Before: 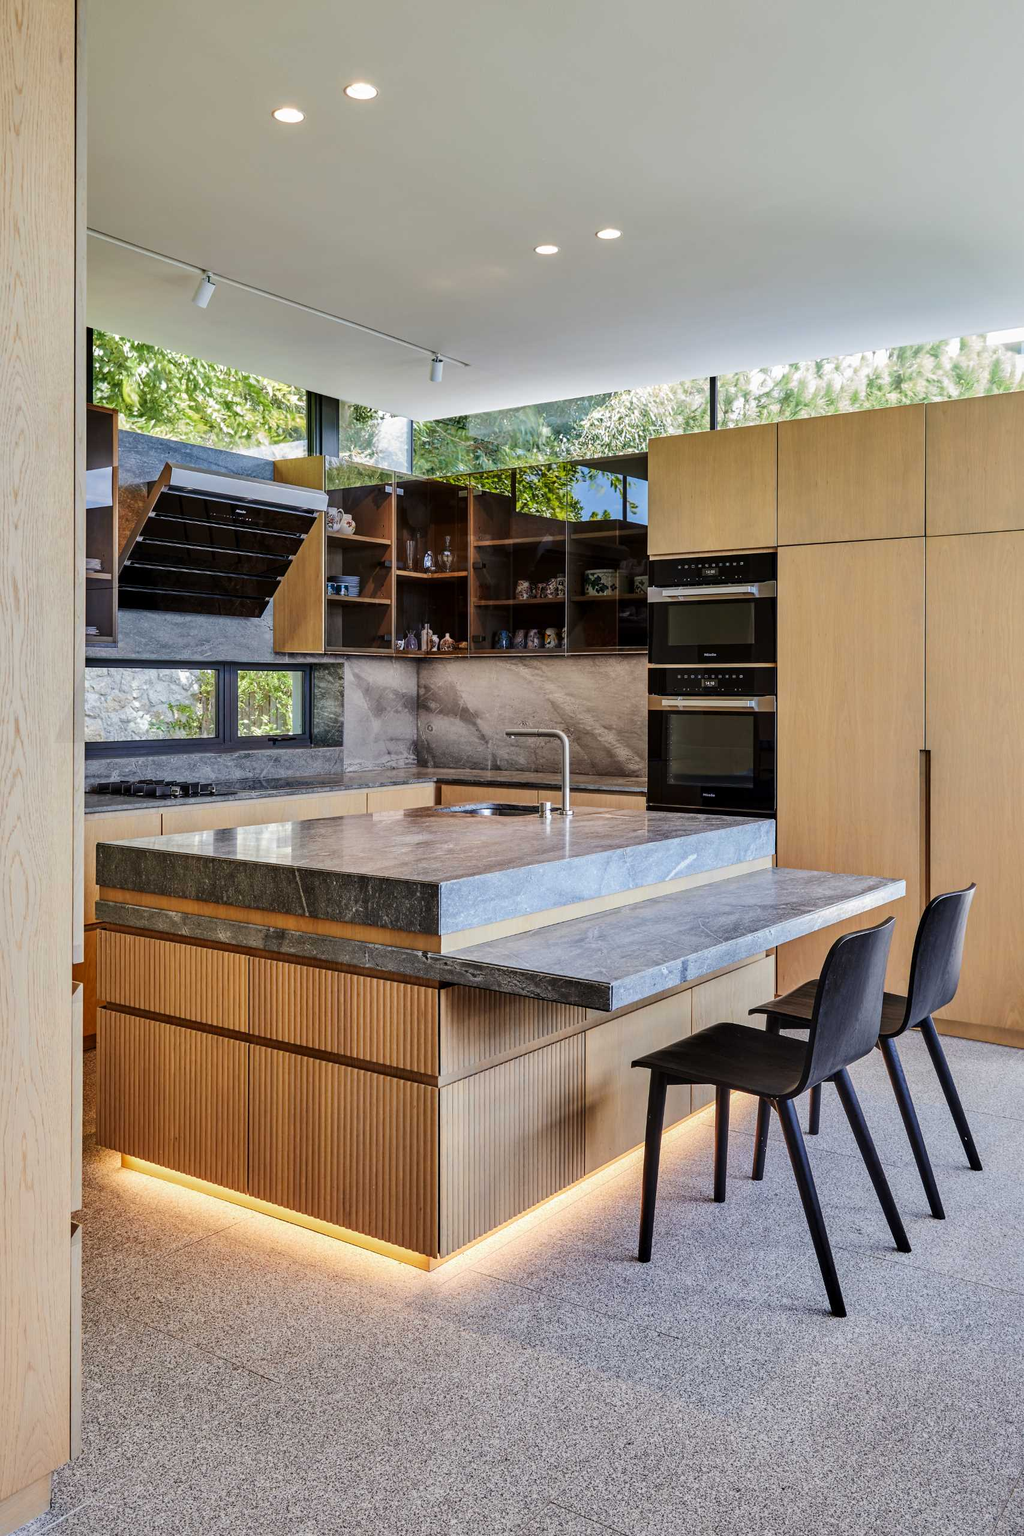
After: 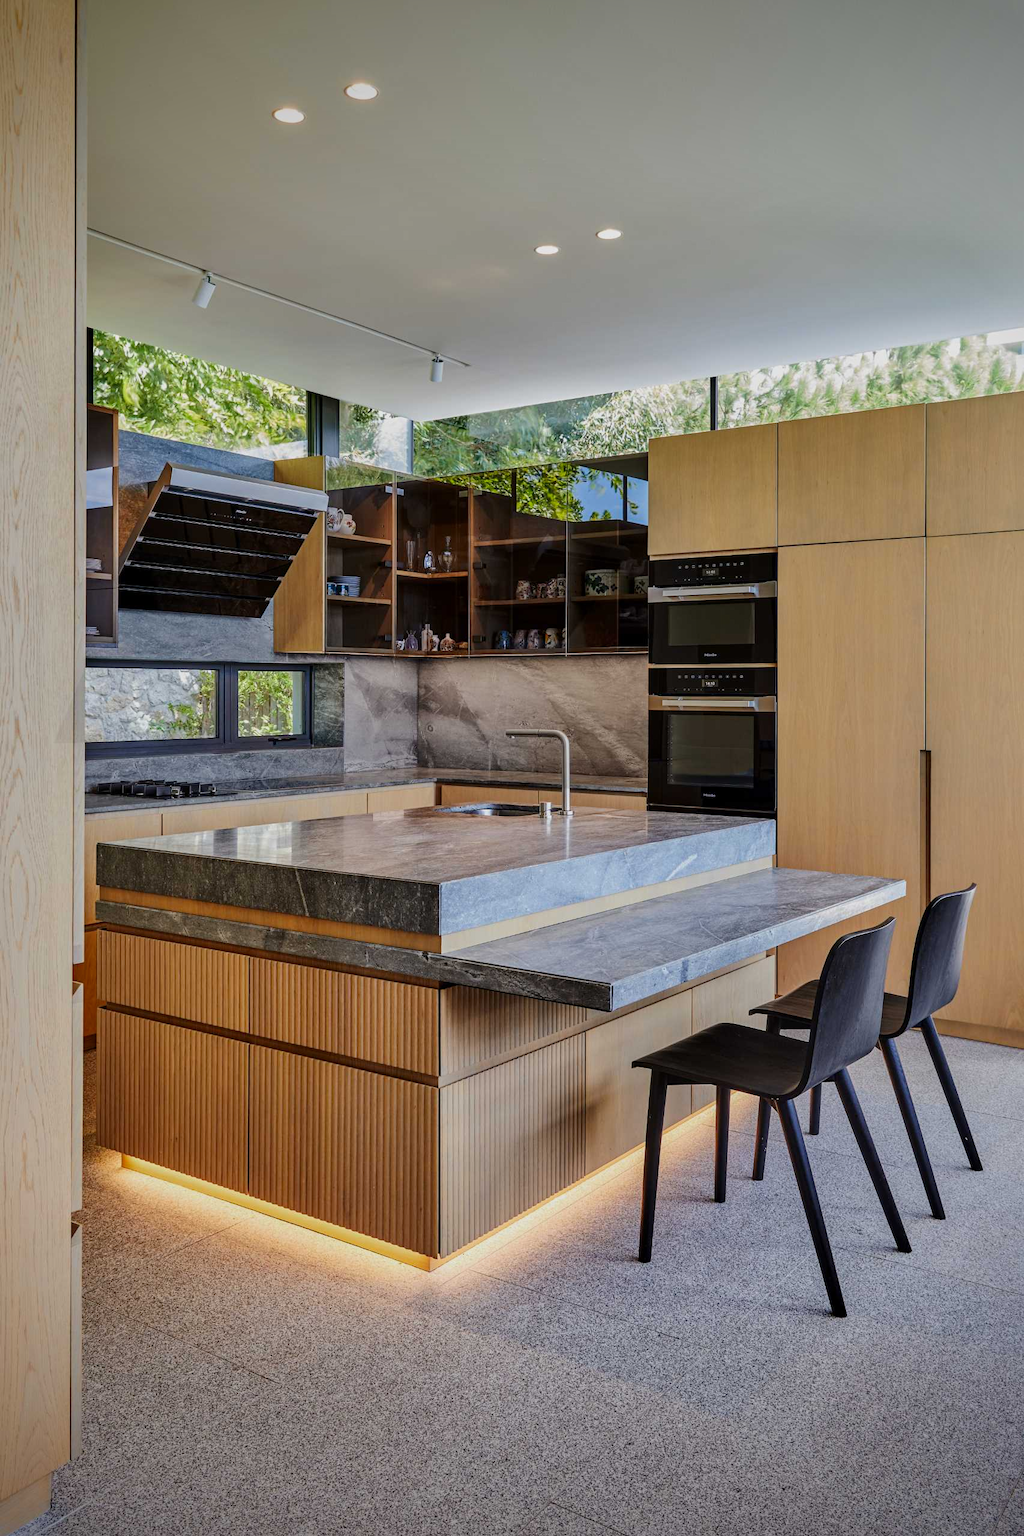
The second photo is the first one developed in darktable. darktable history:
shadows and highlights: radius 121.13, shadows 21.4, white point adjustment -9.72, highlights -14.39, soften with gaussian
vignetting: fall-off start 88.53%, fall-off radius 44.2%, saturation 0.376, width/height ratio 1.161
